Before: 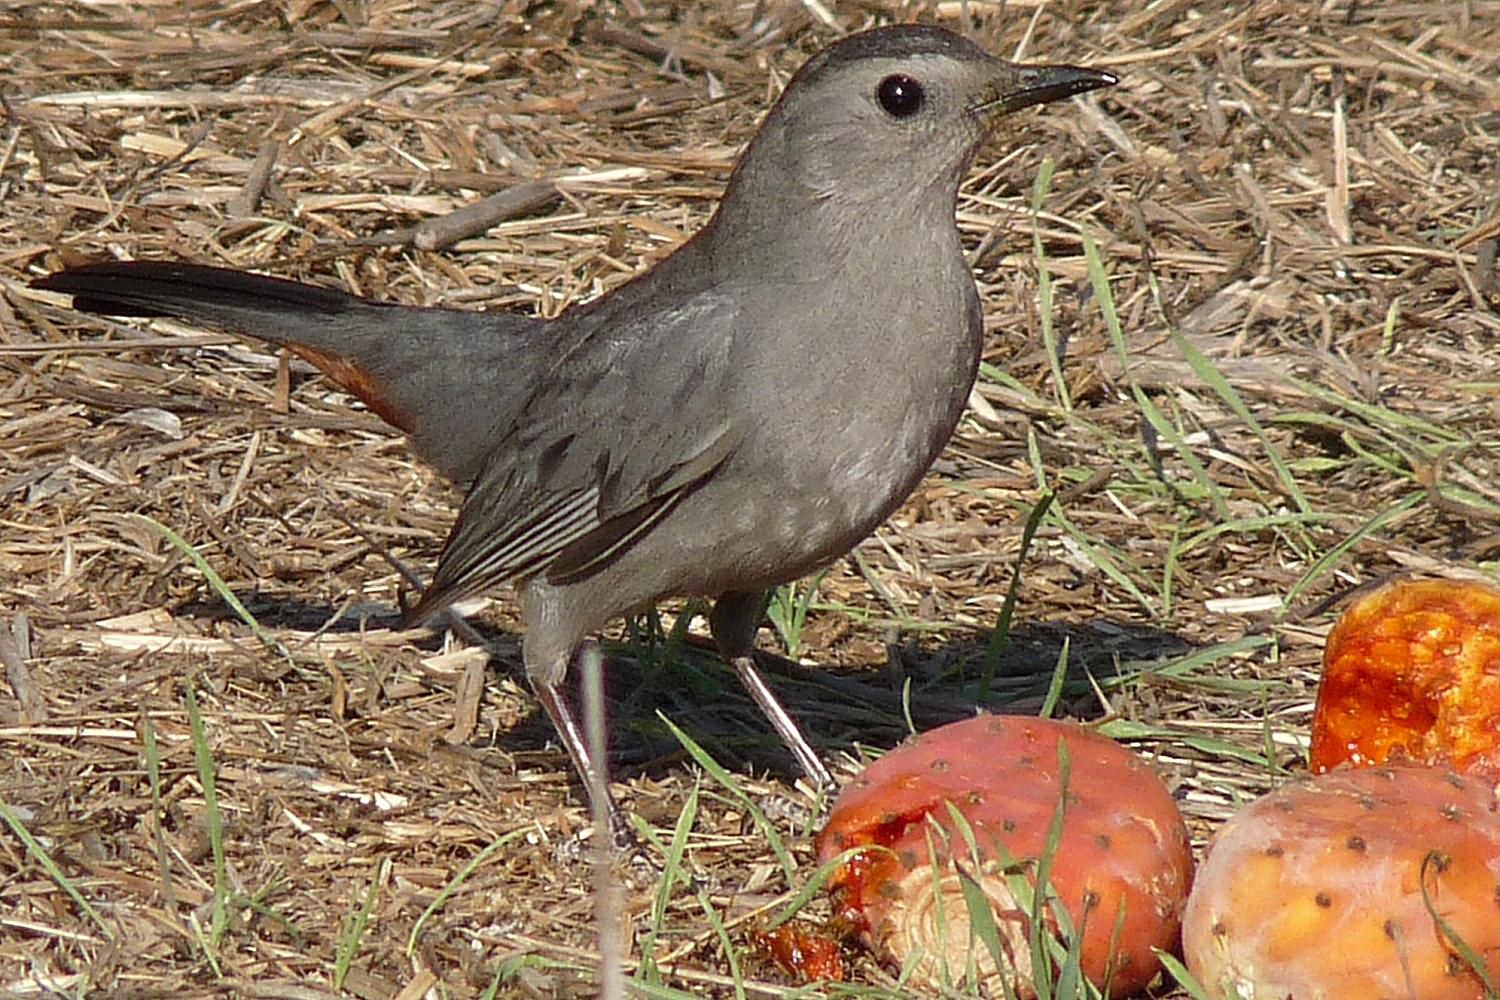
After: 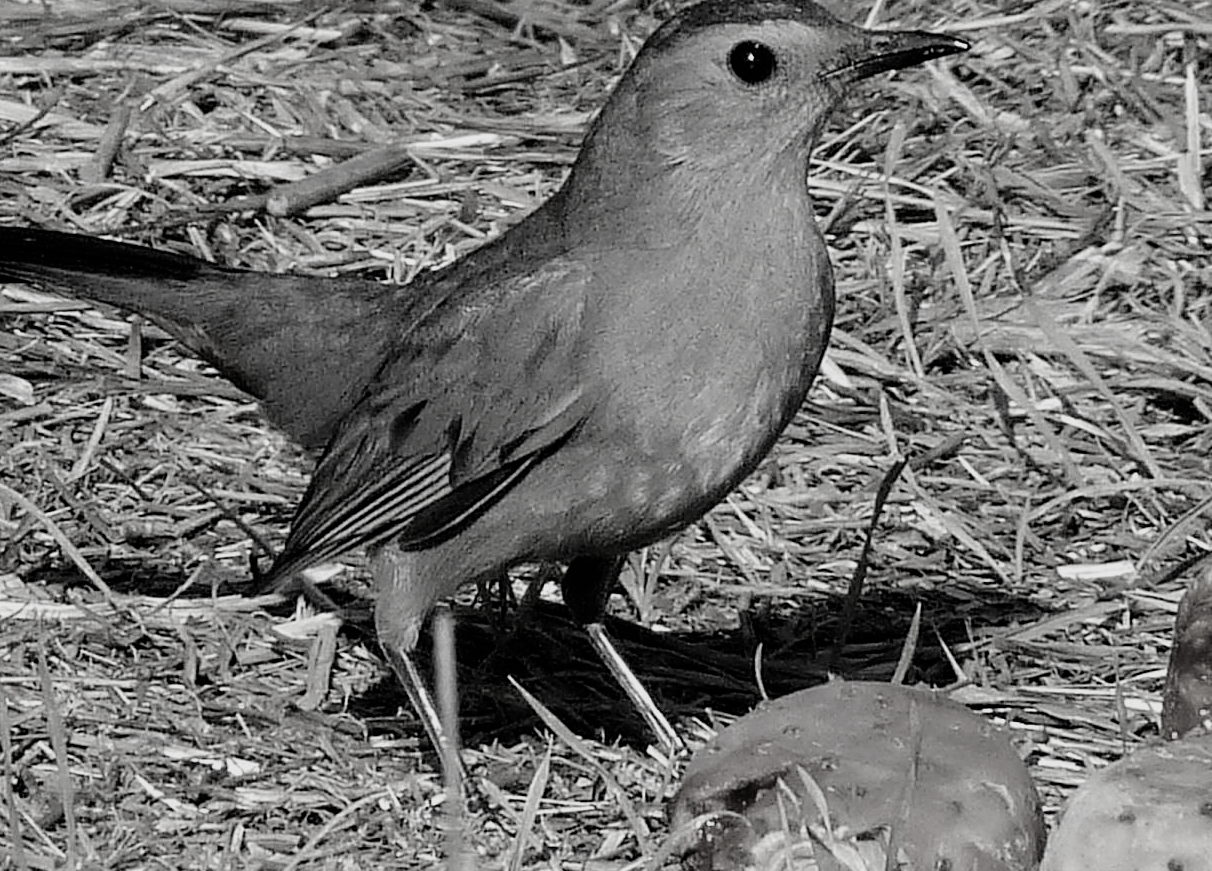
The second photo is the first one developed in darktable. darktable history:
crop: left 9.909%, top 3.466%, right 9.241%, bottom 9.339%
filmic rgb: black relative exposure -5.01 EV, white relative exposure 3.5 EV, threshold 2.97 EV, hardness 3.19, contrast 1.186, highlights saturation mix -48.98%, preserve chrominance no, color science v5 (2021), enable highlight reconstruction true
